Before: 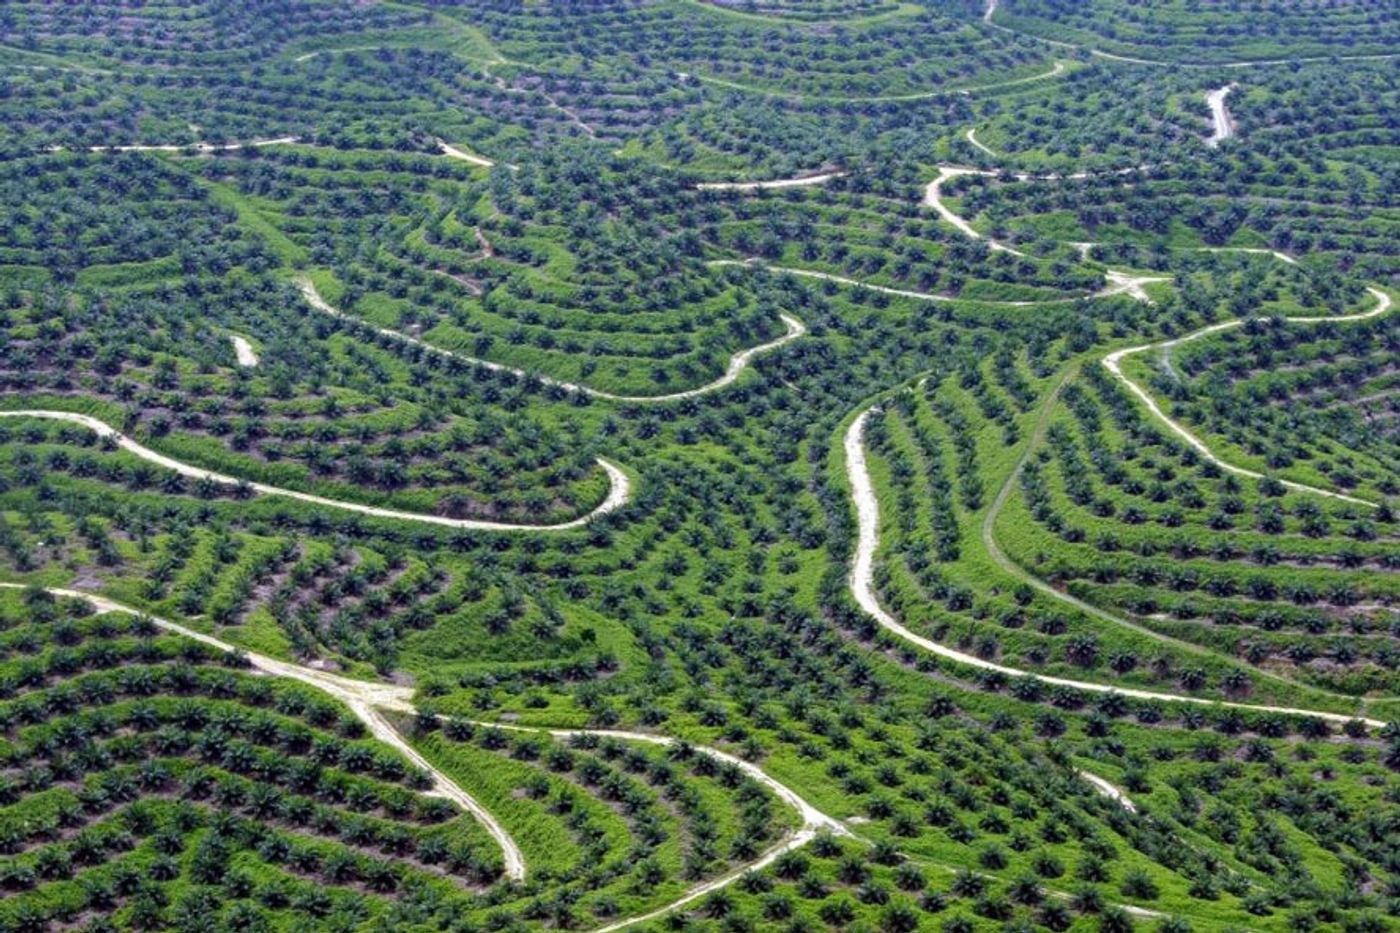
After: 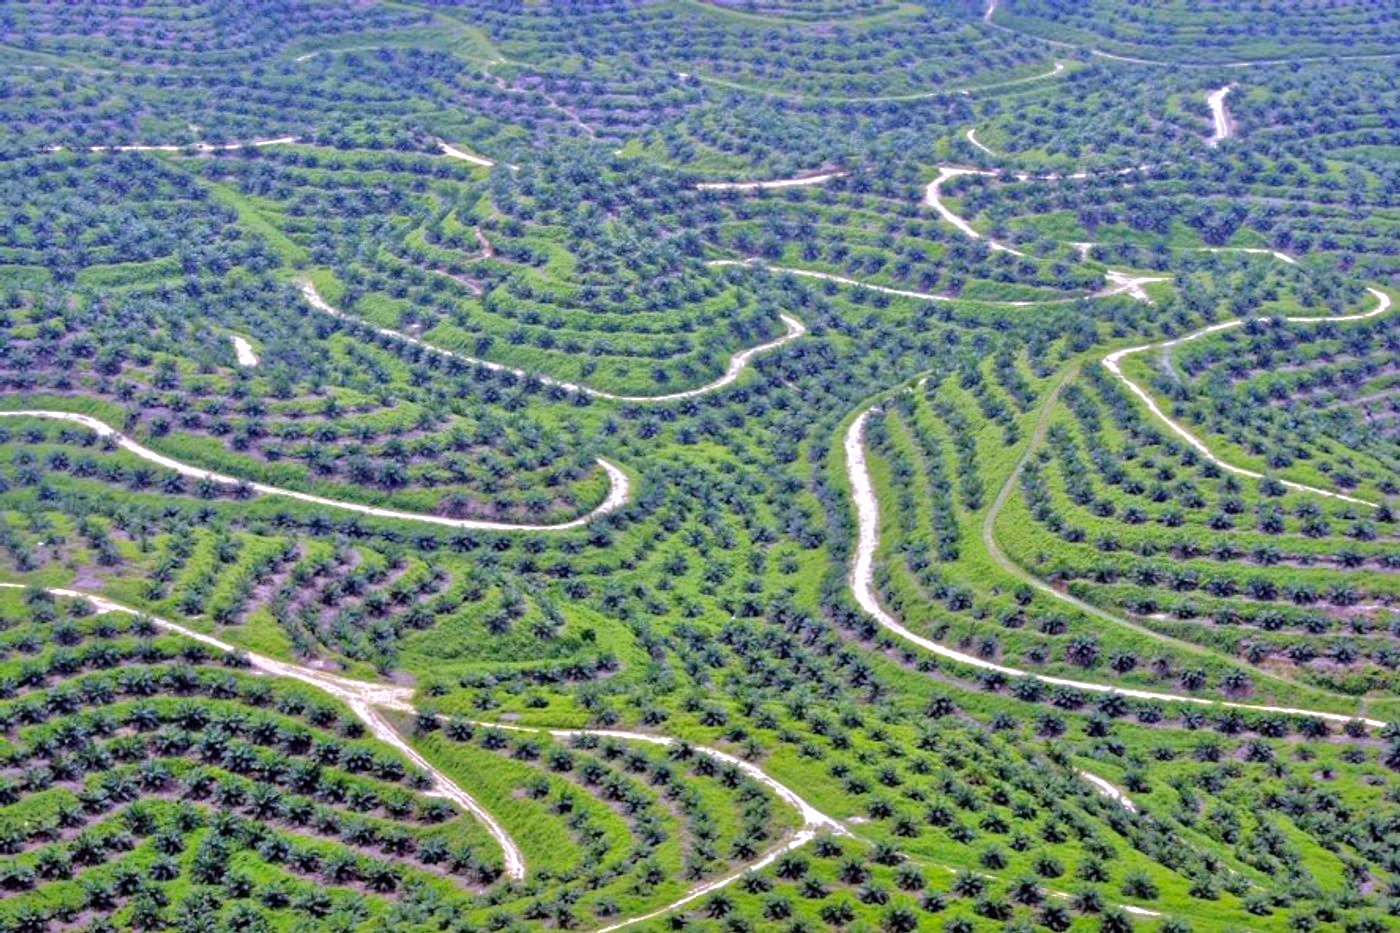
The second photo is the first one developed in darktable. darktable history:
white balance: red 1.066, blue 1.119
tone equalizer: -7 EV 0.15 EV, -6 EV 0.6 EV, -5 EV 1.15 EV, -4 EV 1.33 EV, -3 EV 1.15 EV, -2 EV 0.6 EV, -1 EV 0.15 EV, mask exposure compensation -0.5 EV
shadows and highlights: shadows -19.91, highlights -73.15
